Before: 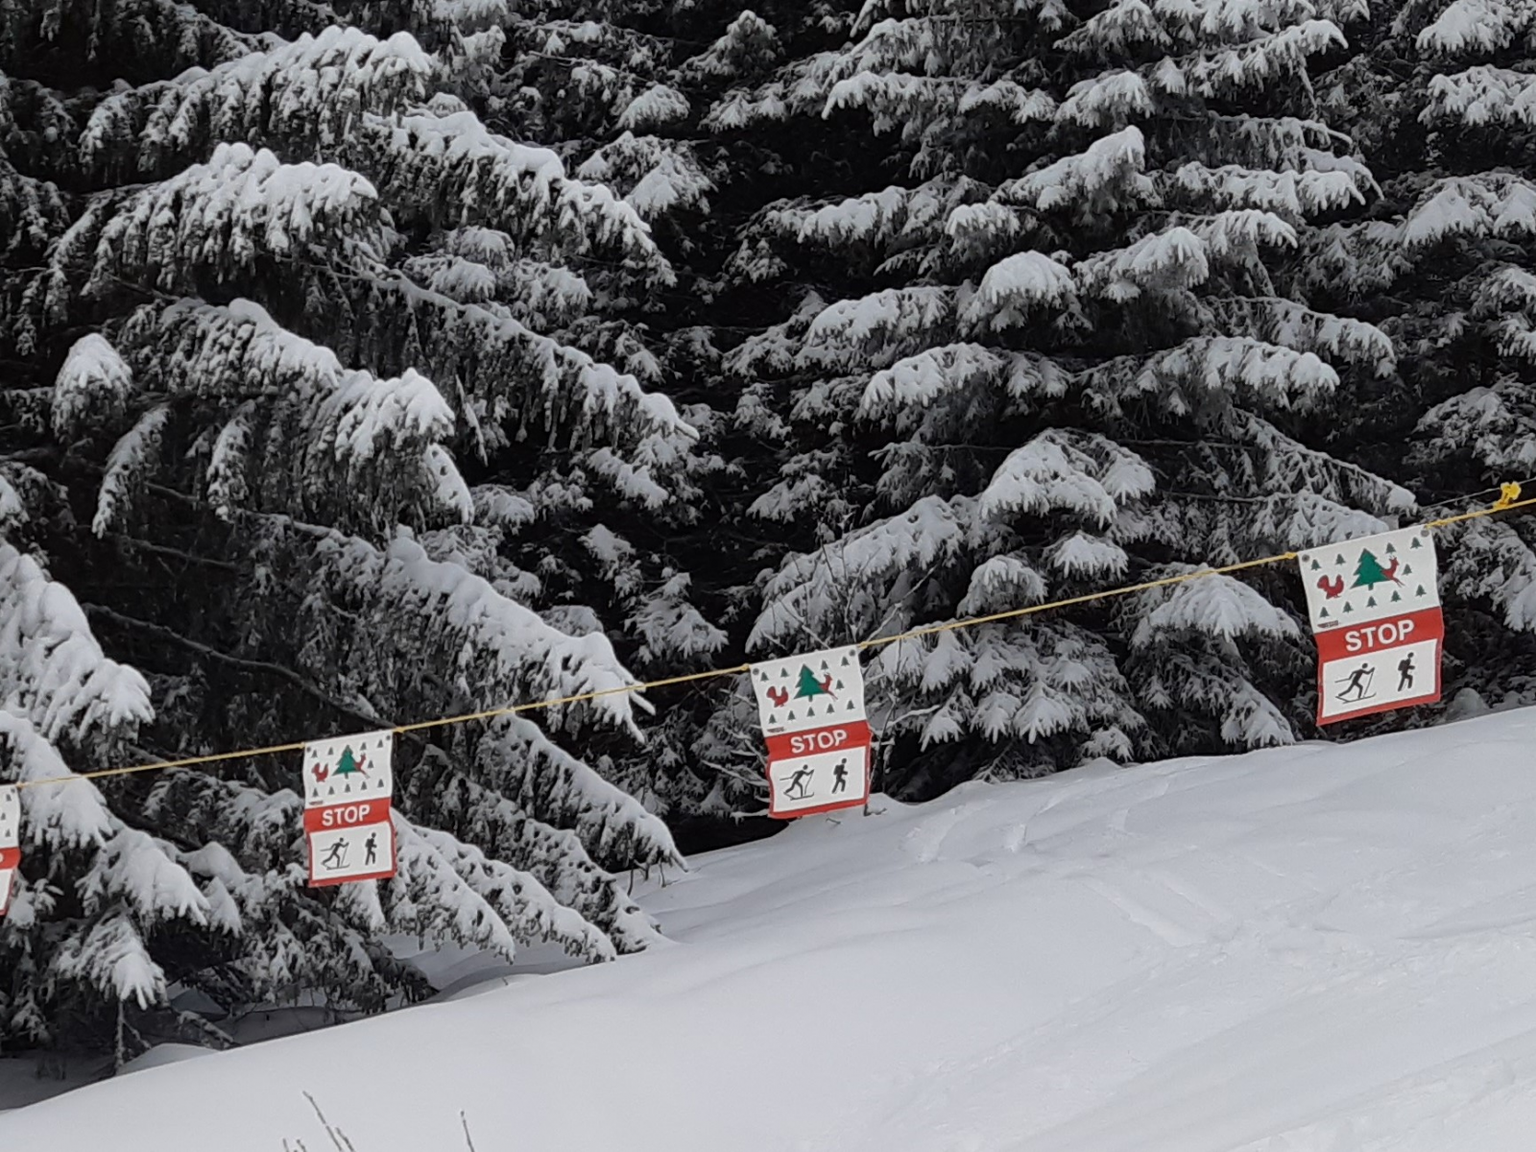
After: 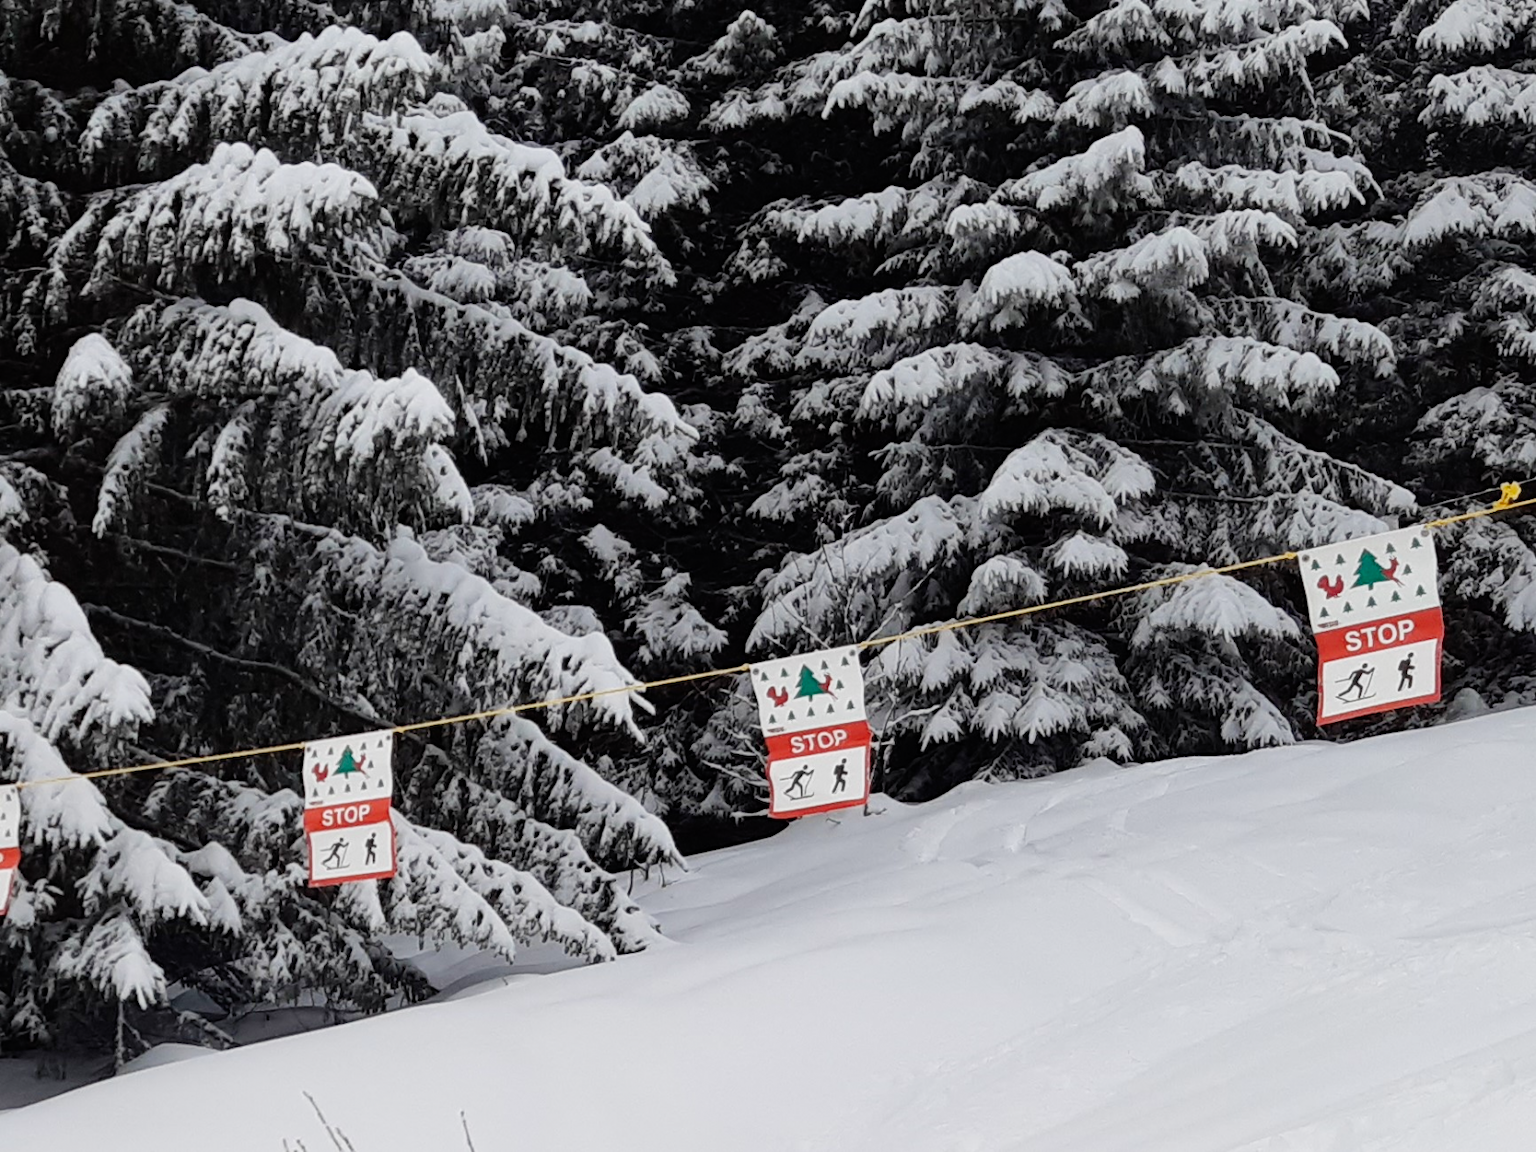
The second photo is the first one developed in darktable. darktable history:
shadows and highlights: shadows 25.9, highlights -25.21
tone curve: curves: ch0 [(0, 0) (0.004, 0.001) (0.133, 0.112) (0.325, 0.362) (0.832, 0.893) (1, 1)], preserve colors none
